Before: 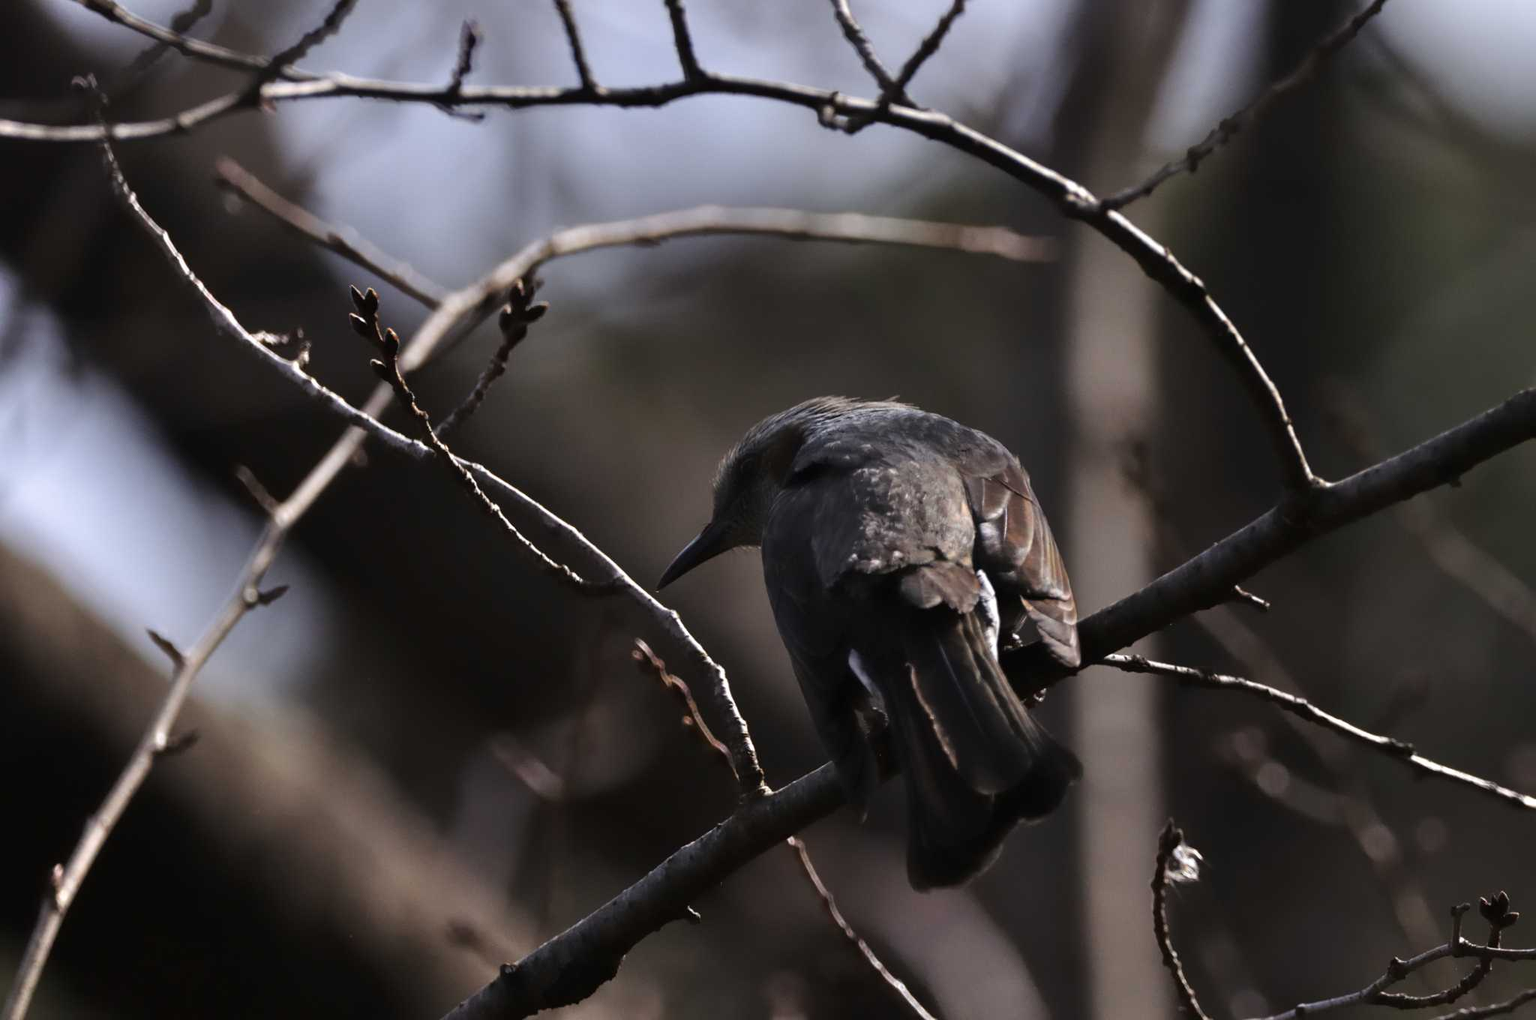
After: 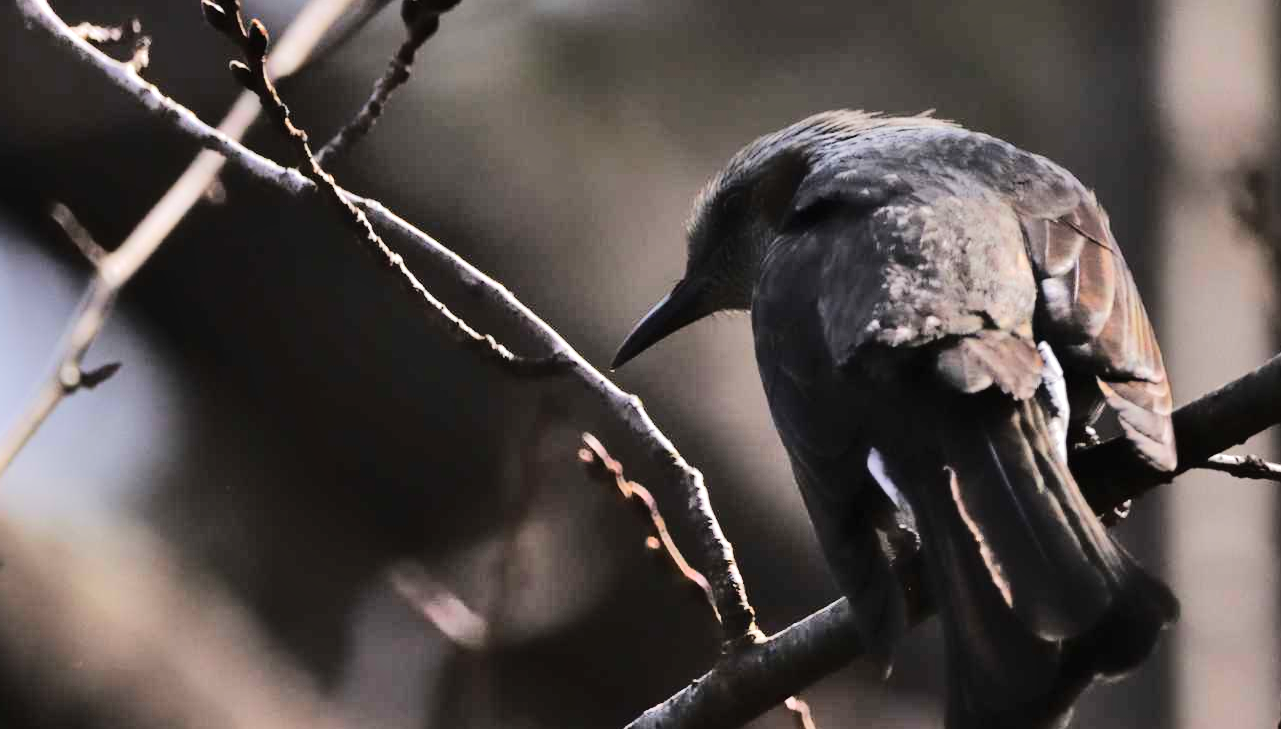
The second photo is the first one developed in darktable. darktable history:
tone equalizer: -7 EV 0.145 EV, -6 EV 0.633 EV, -5 EV 1.12 EV, -4 EV 1.31 EV, -3 EV 1.16 EV, -2 EV 0.6 EV, -1 EV 0.165 EV, edges refinement/feathering 500, mask exposure compensation -1.57 EV, preserve details no
crop: left 12.911%, top 30.789%, right 24.525%, bottom 15.607%
shadows and highlights: highlights 71.13, soften with gaussian
